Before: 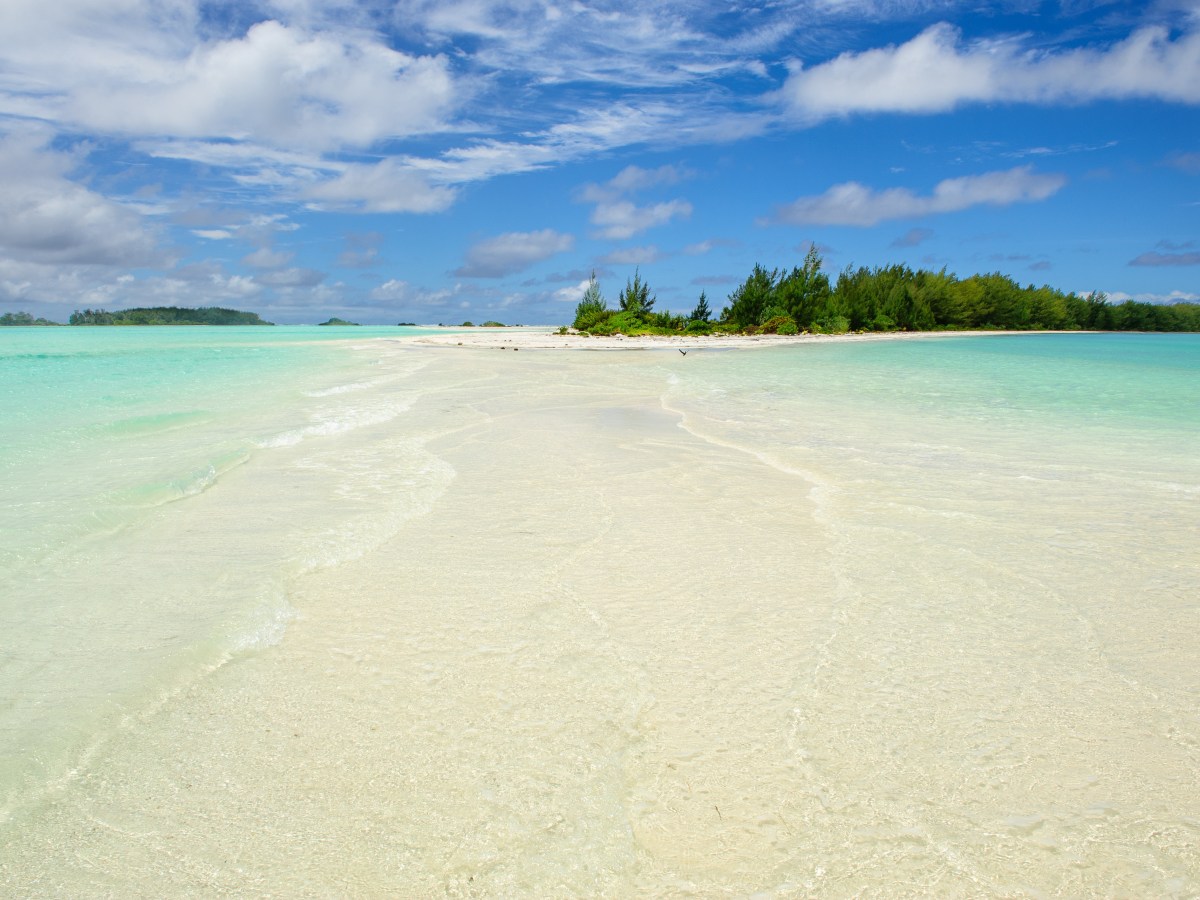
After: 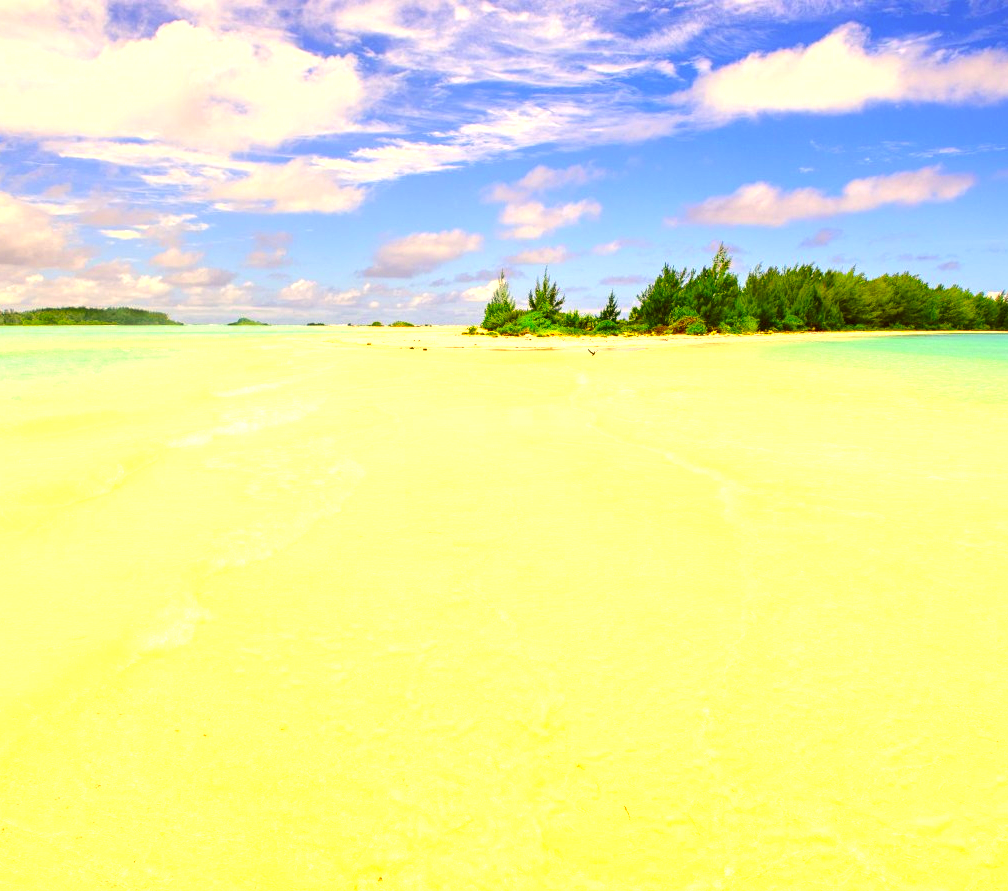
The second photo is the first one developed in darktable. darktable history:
white balance: red 0.988, blue 1.017
crop: left 7.598%, right 7.873%
exposure: black level correction 0, exposure 1.015 EV, compensate exposure bias true, compensate highlight preservation false
local contrast: highlights 100%, shadows 100%, detail 120%, midtone range 0.2
color correction: highlights a* 10.44, highlights b* 30.04, shadows a* 2.73, shadows b* 17.51, saturation 1.72
